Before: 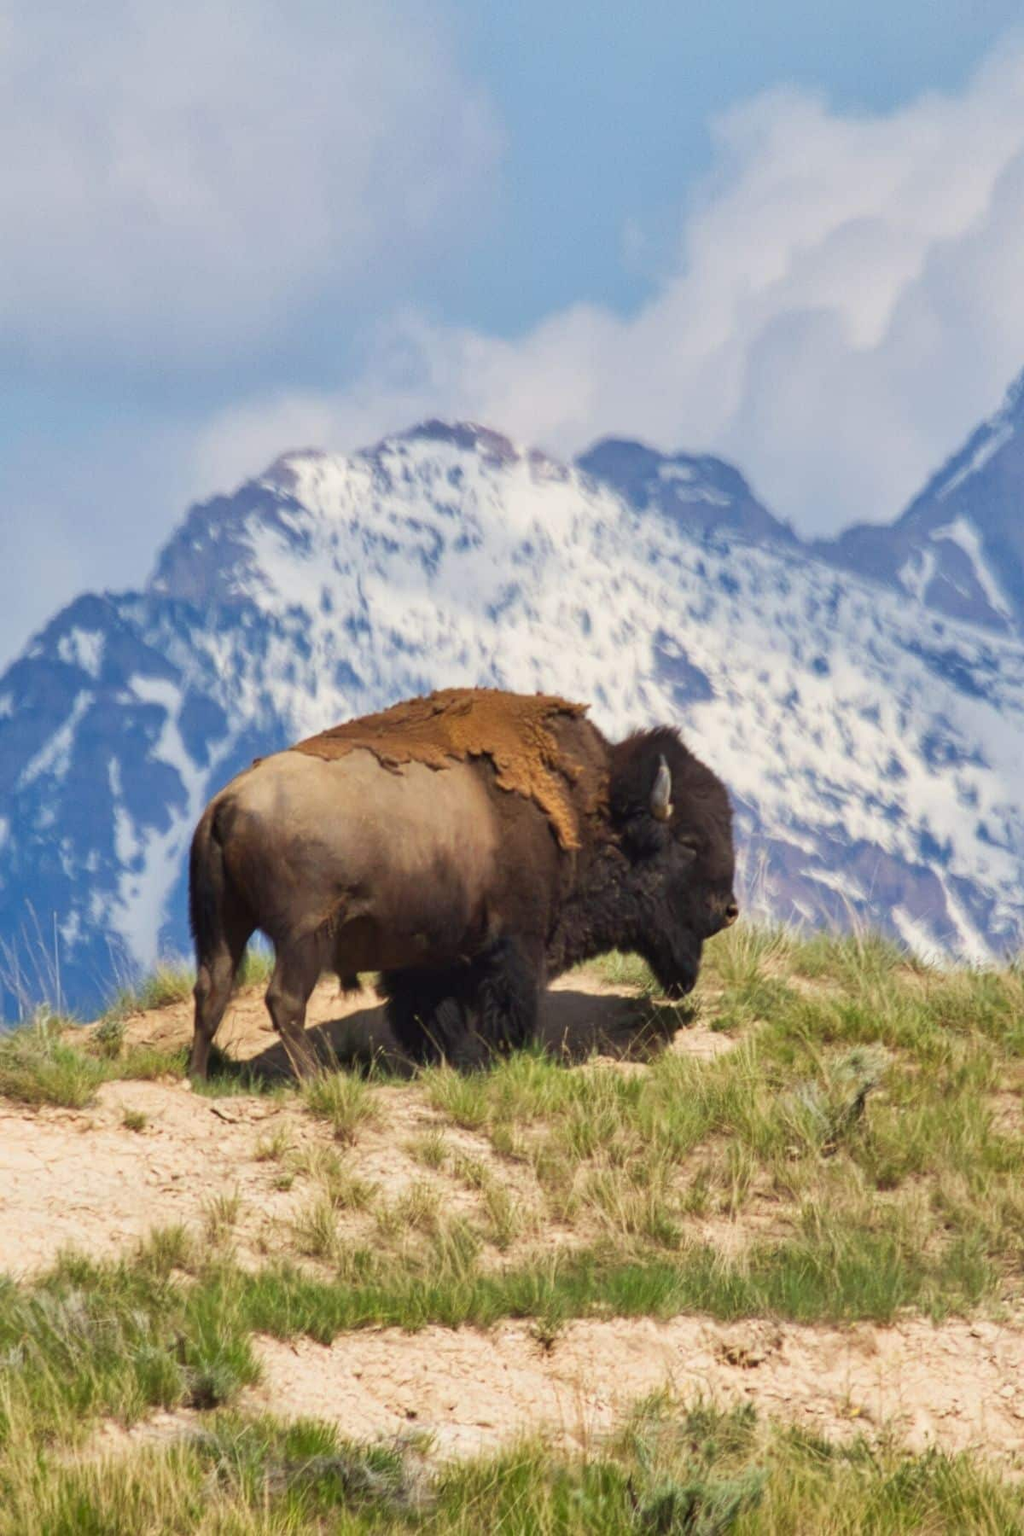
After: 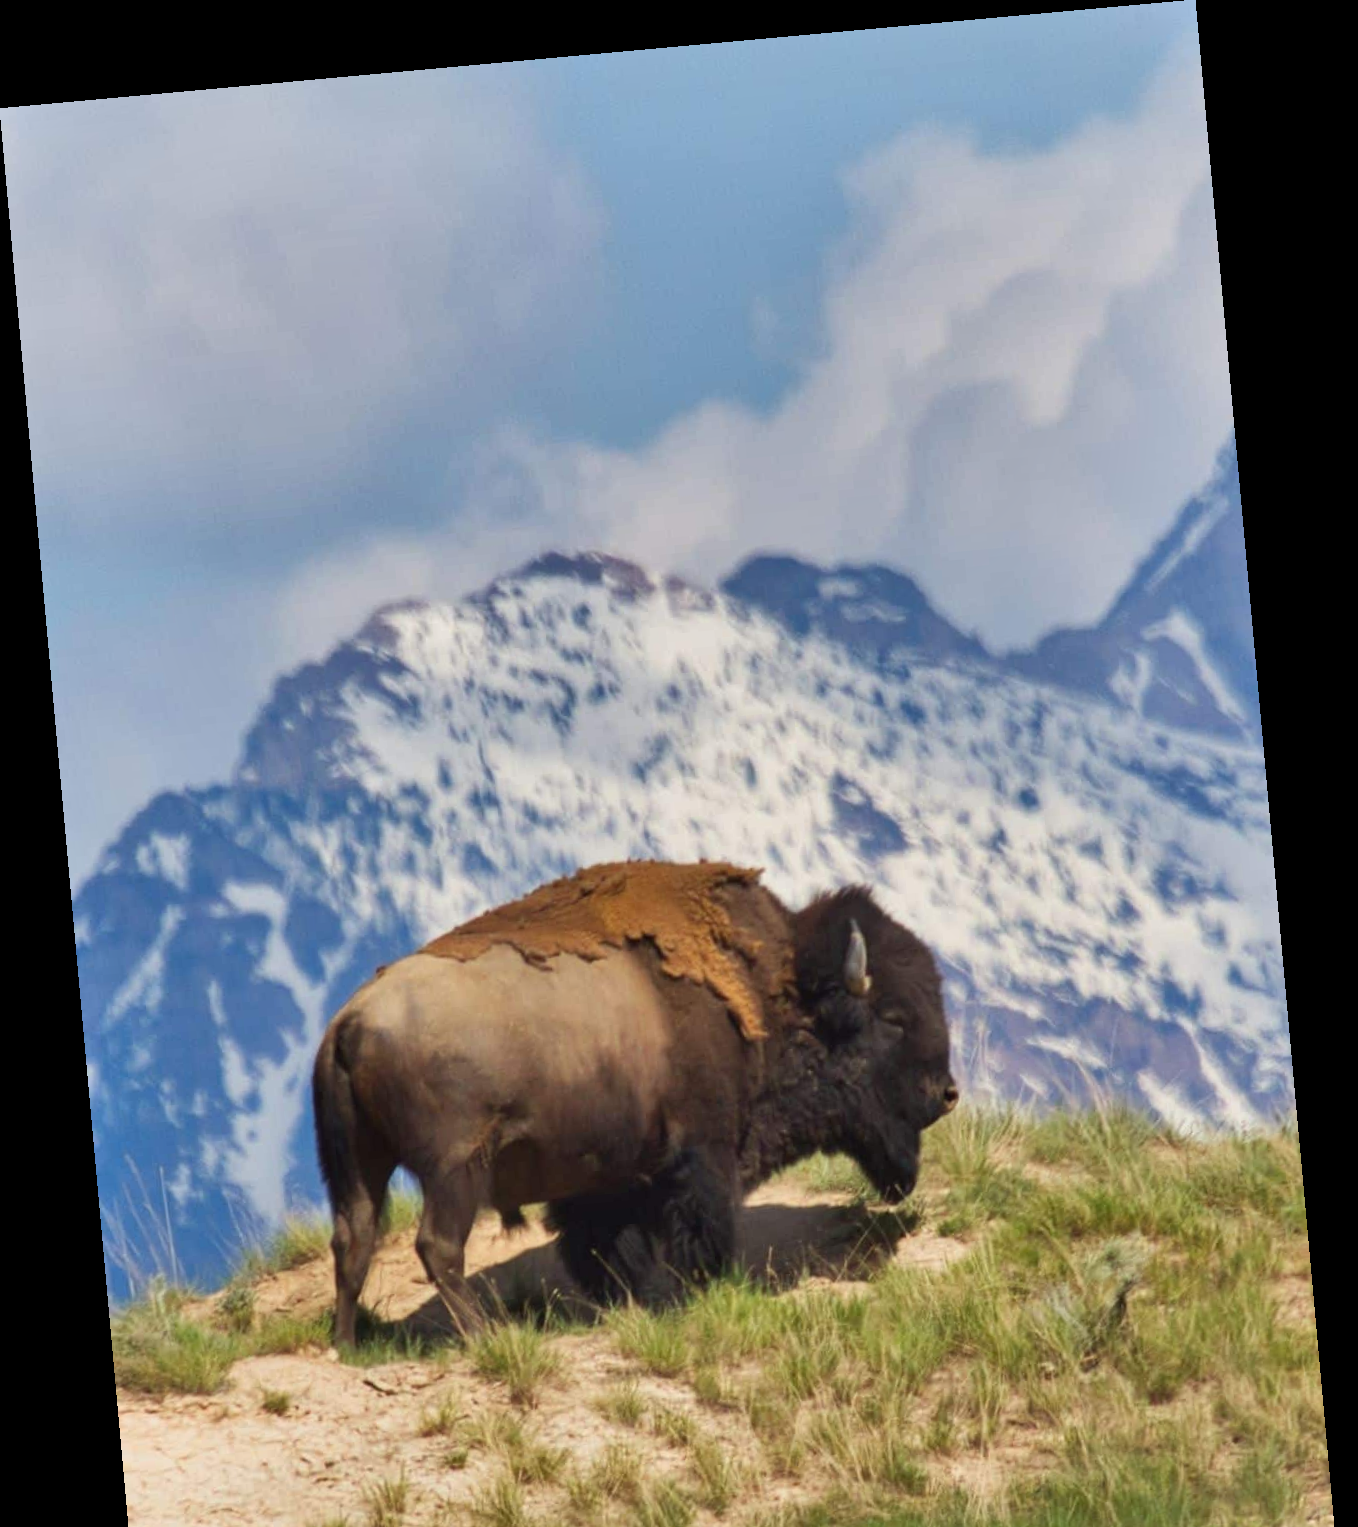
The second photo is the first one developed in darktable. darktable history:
shadows and highlights: shadows 43.71, white point adjustment -1.46, soften with gaussian
crop: bottom 19.644%
rotate and perspective: rotation -5.2°, automatic cropping off
